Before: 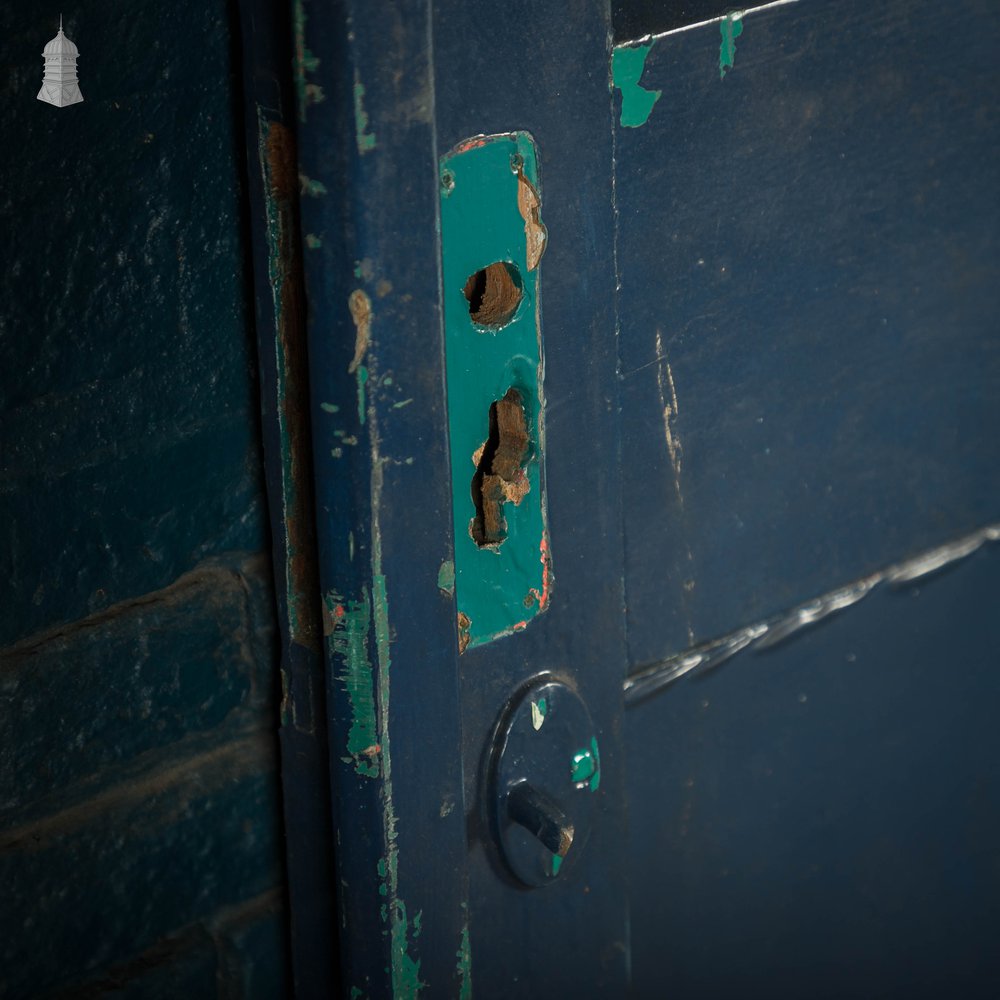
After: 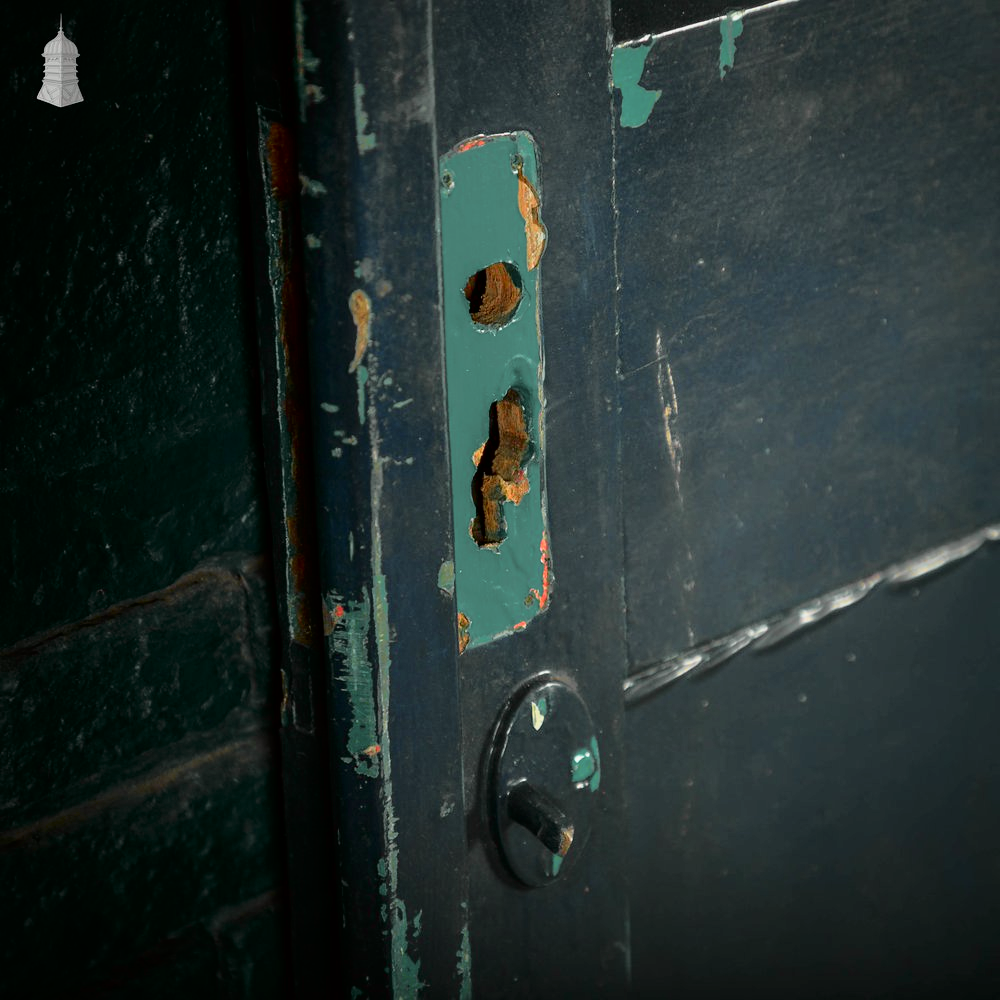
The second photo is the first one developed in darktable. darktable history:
tone curve: curves: ch0 [(0, 0) (0.062, 0.023) (0.168, 0.142) (0.359, 0.44) (0.469, 0.544) (0.634, 0.722) (0.839, 0.909) (0.998, 0.978)]; ch1 [(0, 0) (0.437, 0.453) (0.472, 0.47) (0.502, 0.504) (0.527, 0.546) (0.568, 0.619) (0.608, 0.665) (0.669, 0.748) (0.859, 0.899) (1, 1)]; ch2 [(0, 0) (0.33, 0.301) (0.421, 0.443) (0.473, 0.501) (0.504, 0.504) (0.535, 0.564) (0.575, 0.625) (0.608, 0.676) (1, 1)], color space Lab, independent channels, preserve colors none
tone equalizer: mask exposure compensation -0.487 EV
